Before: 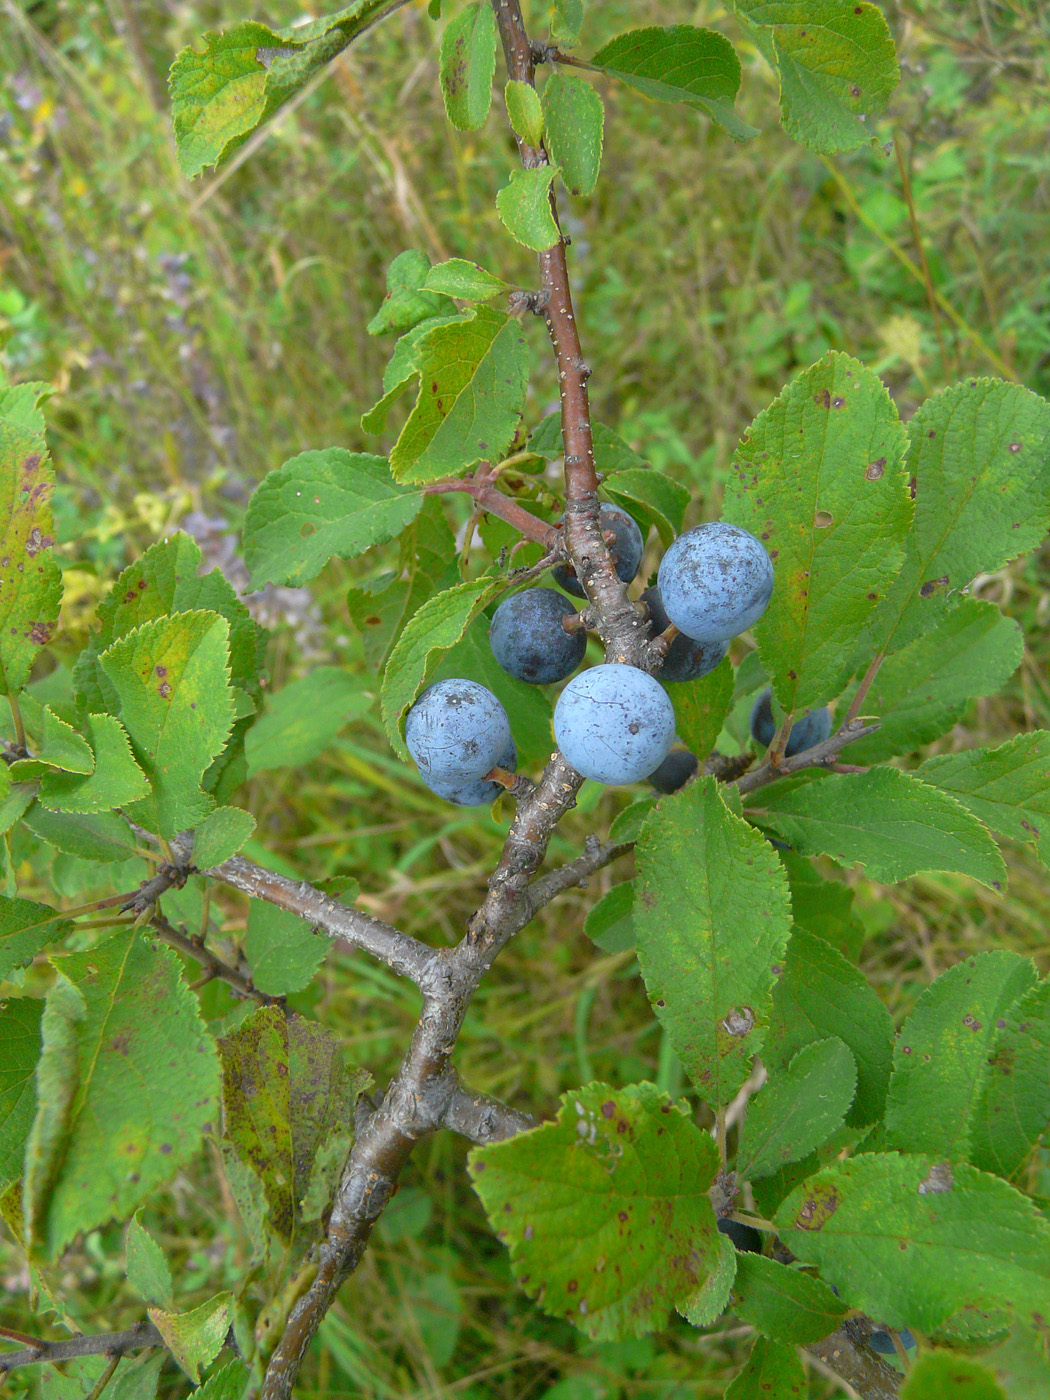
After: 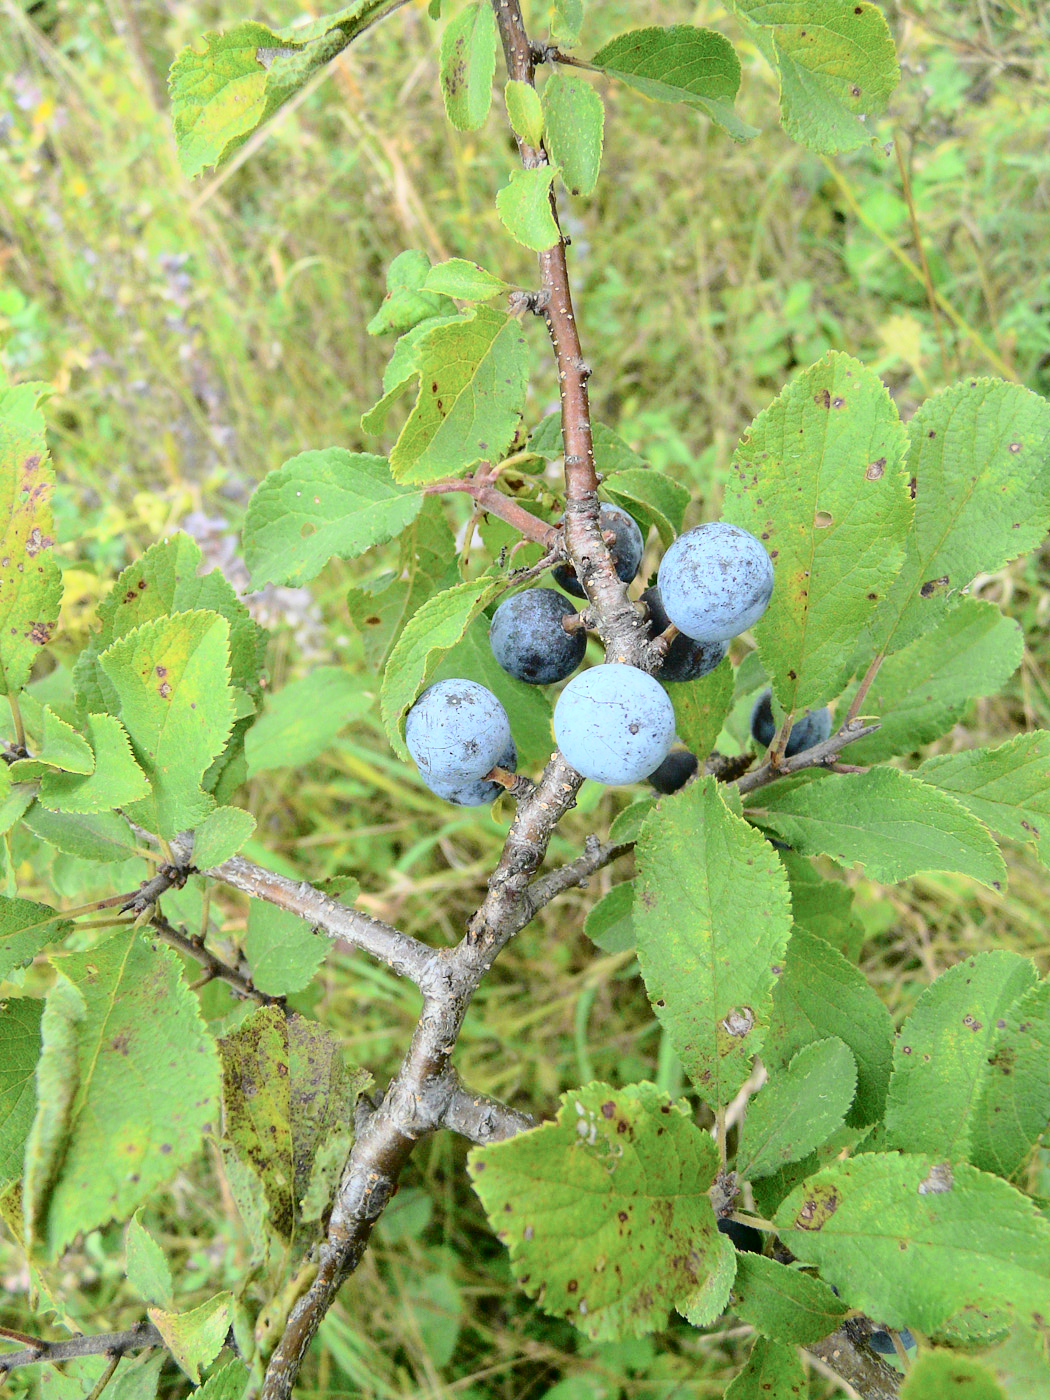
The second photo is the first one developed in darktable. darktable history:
tone curve: curves: ch0 [(0, 0) (0.003, 0.001) (0.011, 0.004) (0.025, 0.009) (0.044, 0.016) (0.069, 0.025) (0.1, 0.036) (0.136, 0.059) (0.177, 0.103) (0.224, 0.175) (0.277, 0.274) (0.335, 0.395) (0.399, 0.52) (0.468, 0.635) (0.543, 0.733) (0.623, 0.817) (0.709, 0.888) (0.801, 0.93) (0.898, 0.964) (1, 1)], color space Lab, independent channels, preserve colors none
